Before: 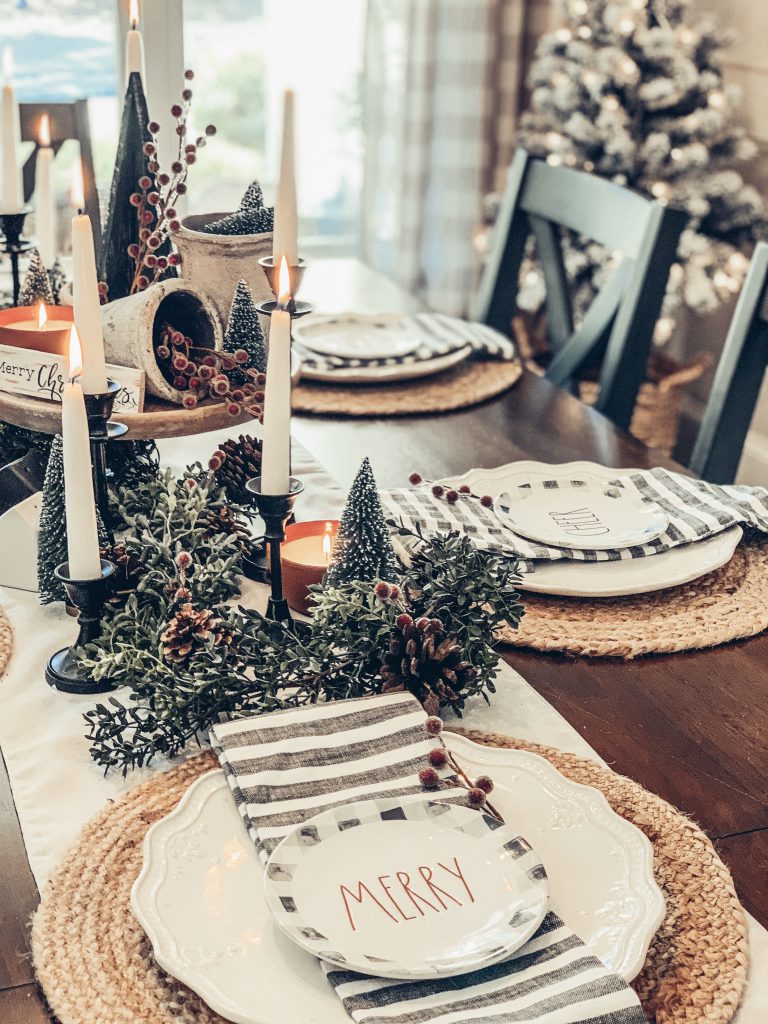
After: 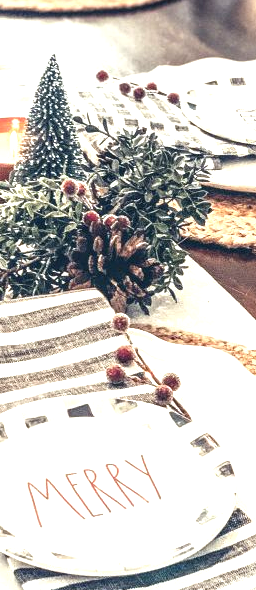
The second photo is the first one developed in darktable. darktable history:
local contrast: on, module defaults
exposure: black level correction 0, exposure 1.103 EV, compensate highlight preservation false
crop: left 40.82%, top 39.419%, right 25.786%, bottom 2.909%
